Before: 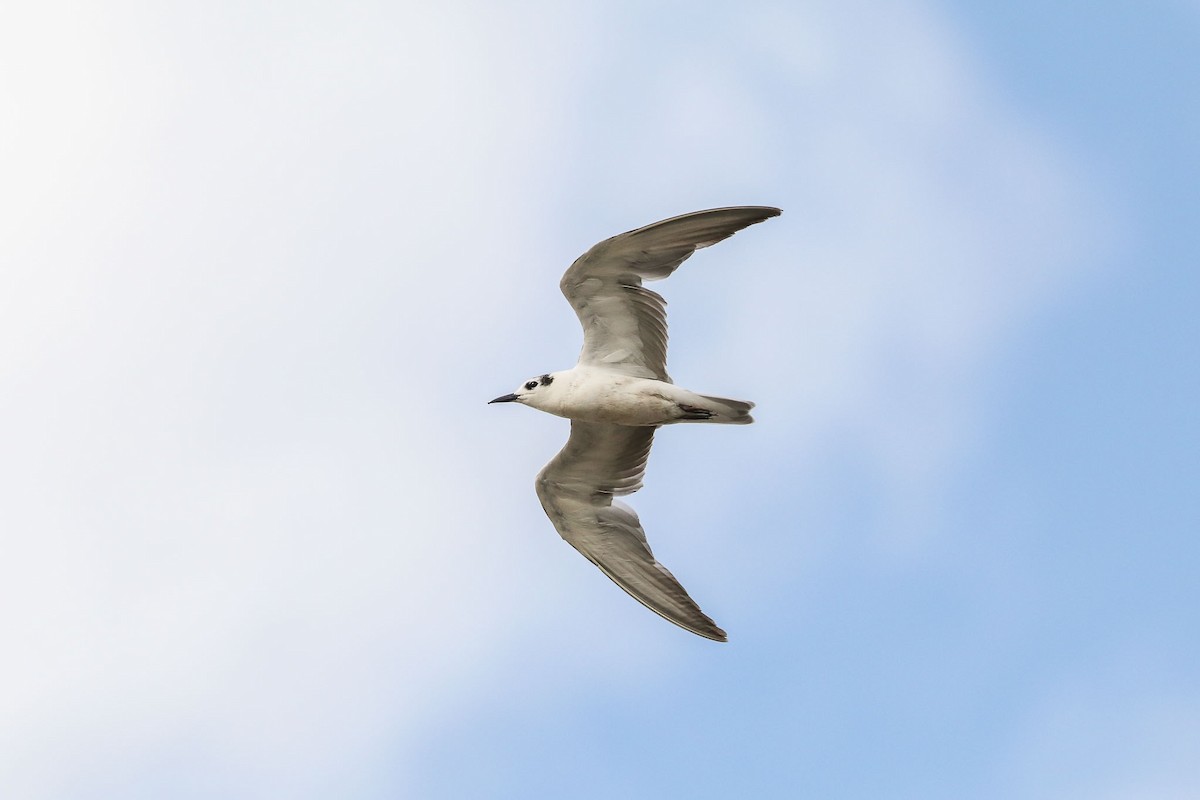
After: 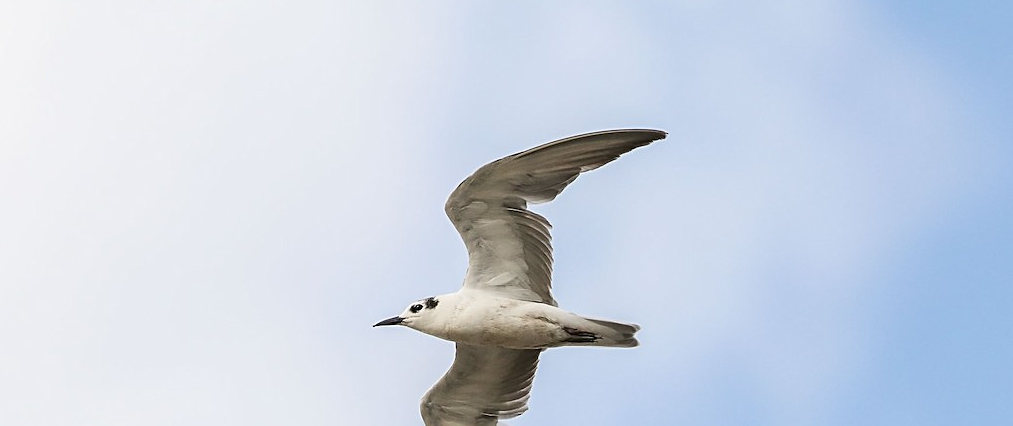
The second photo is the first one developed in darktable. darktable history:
sharpen: on, module defaults
crop and rotate: left 9.658%, top 9.63%, right 5.862%, bottom 37.021%
